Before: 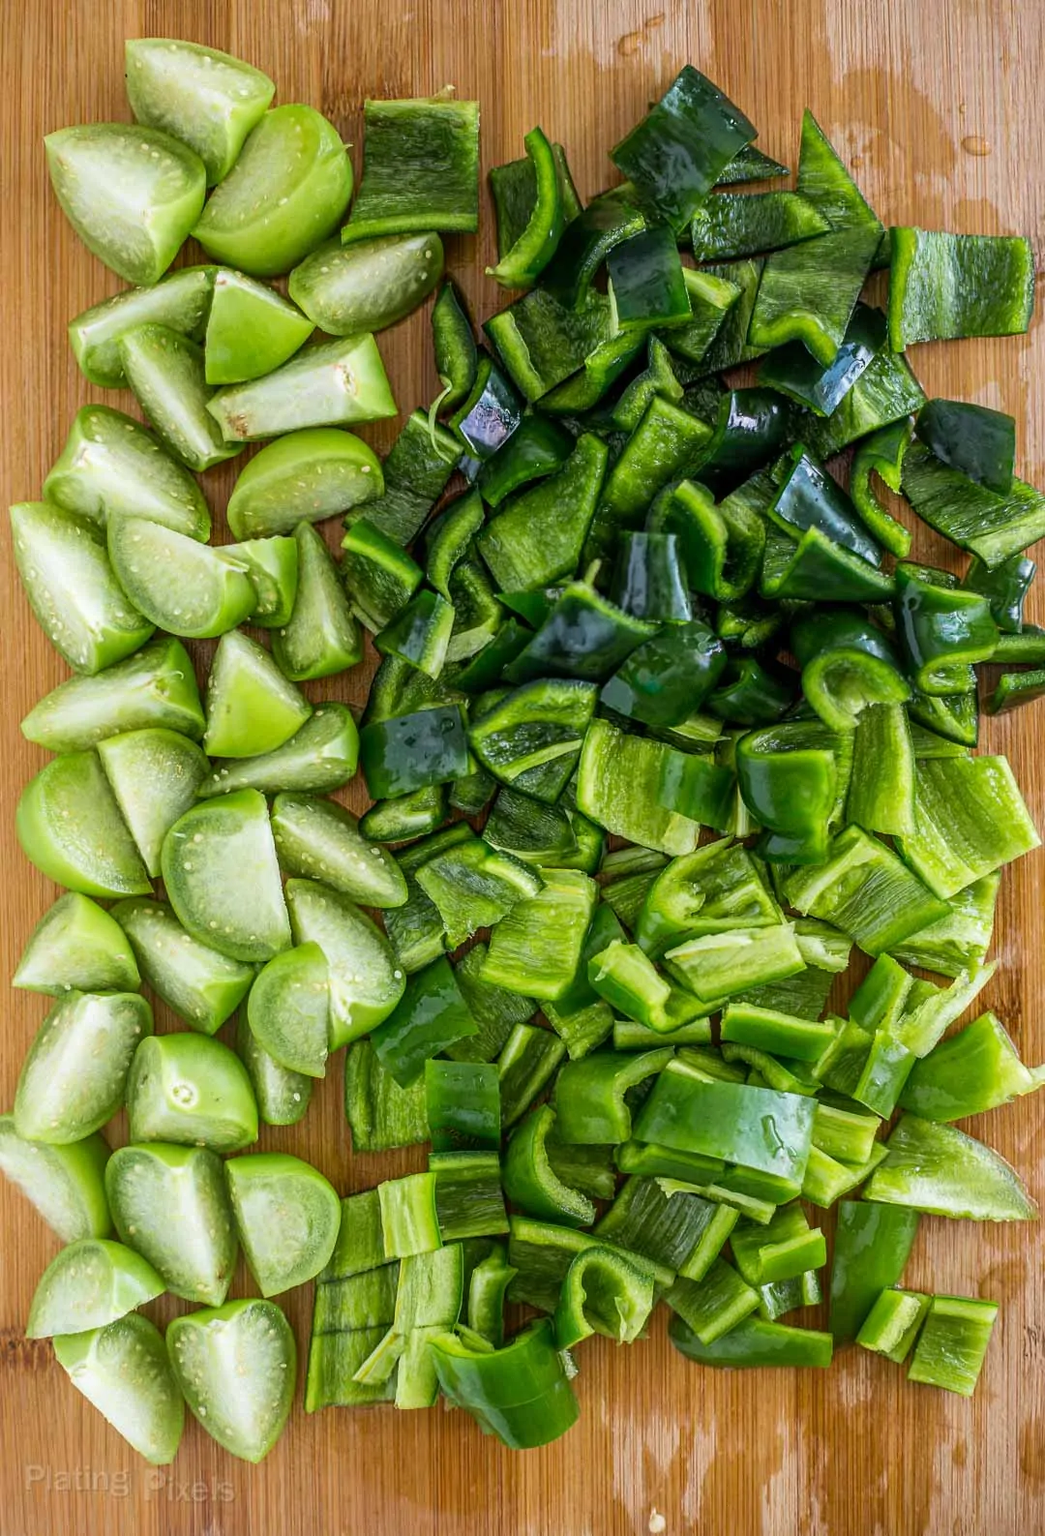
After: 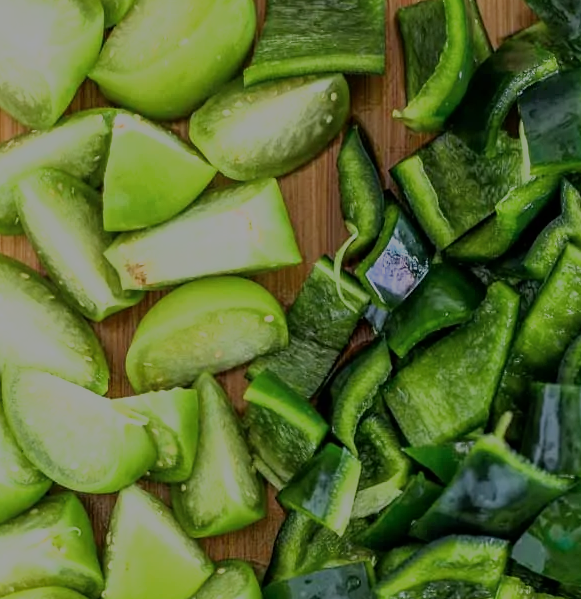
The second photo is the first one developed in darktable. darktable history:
filmic rgb: black relative exposure -13.11 EV, white relative exposure 4.02 EV, target white luminance 85.103%, hardness 6.31, latitude 41.42%, contrast 0.863, shadows ↔ highlights balance 8.92%
crop: left 10.13%, top 10.488%, right 36.029%, bottom 51.711%
